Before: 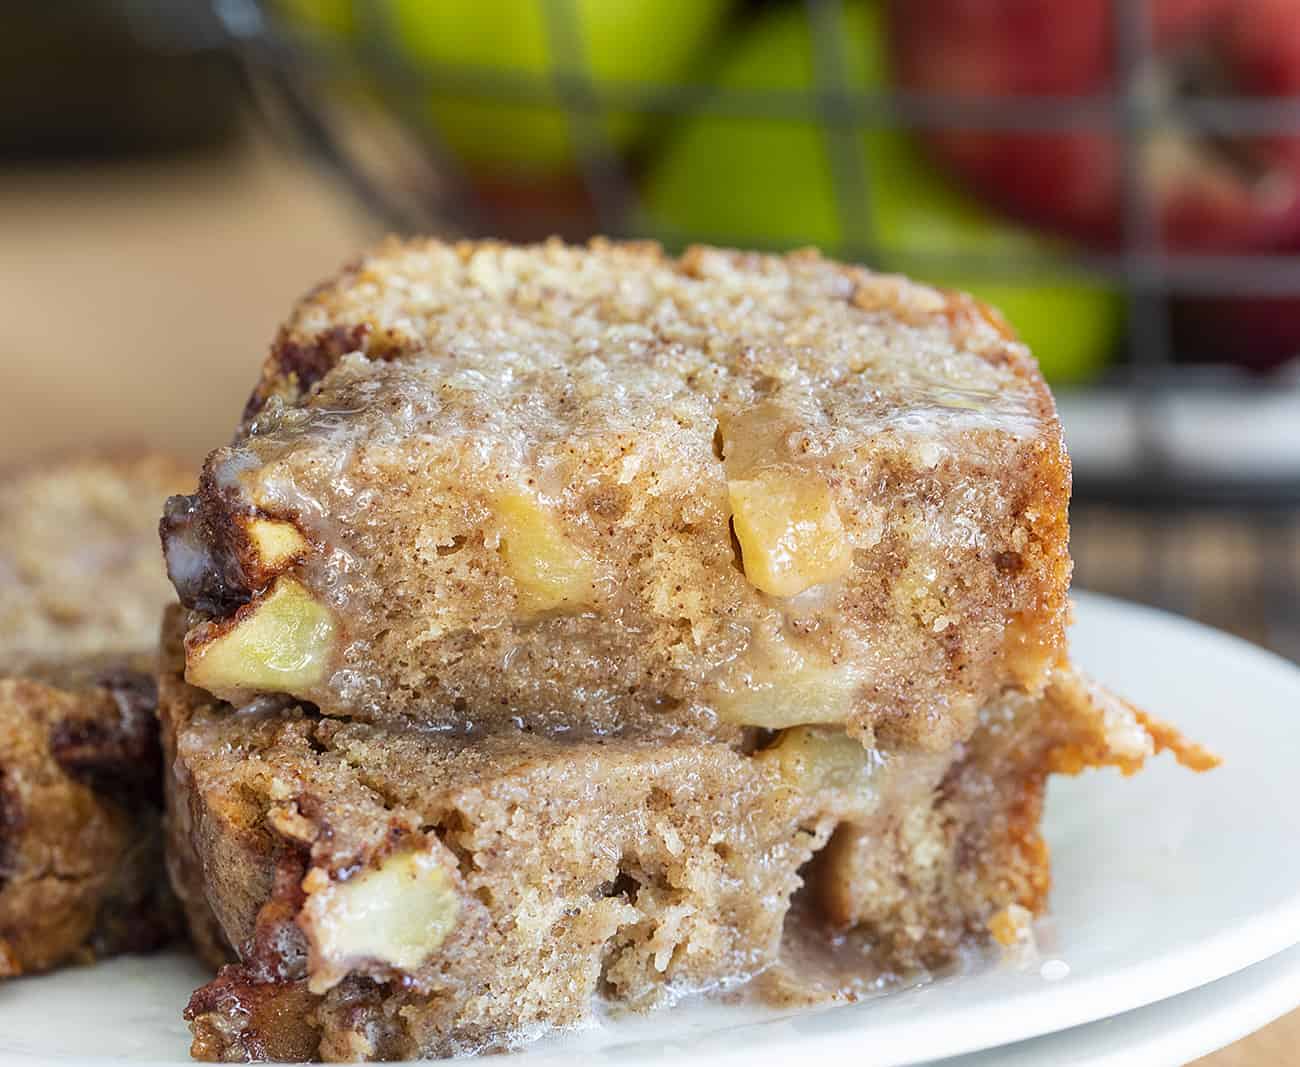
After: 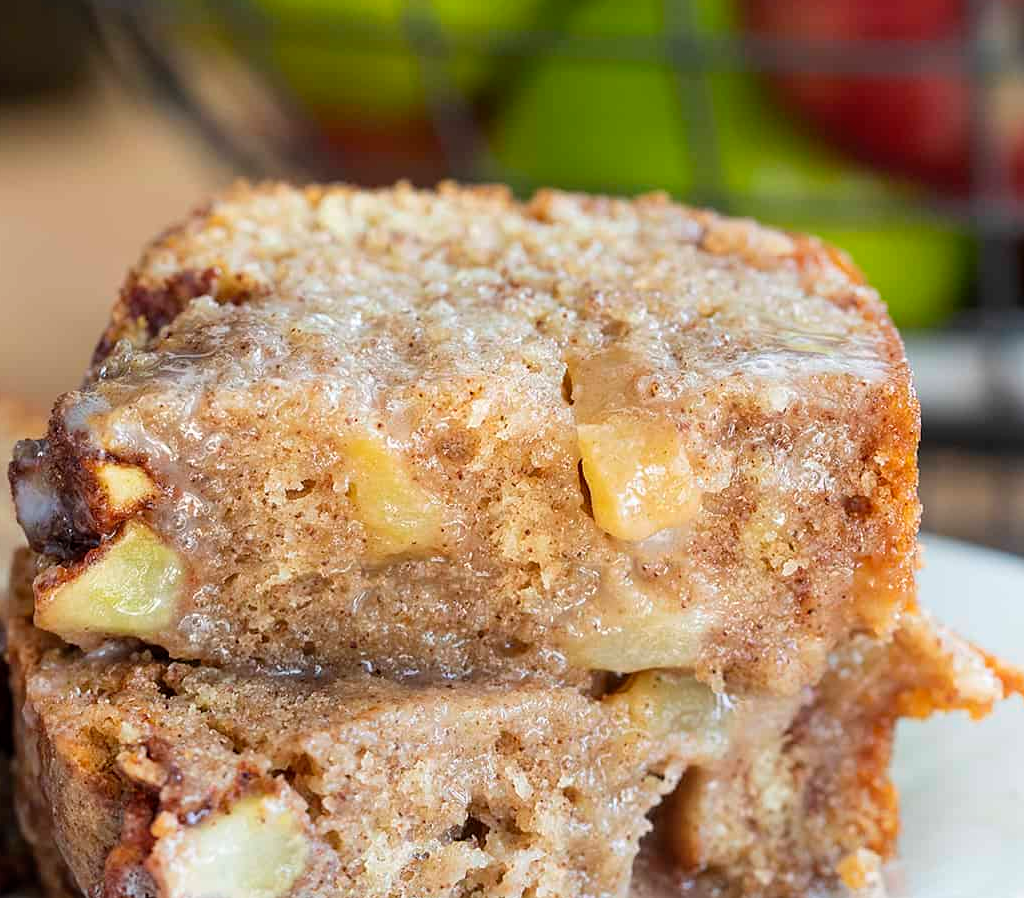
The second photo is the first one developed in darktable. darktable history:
crop: left 11.621%, top 5.331%, right 9.57%, bottom 10.442%
